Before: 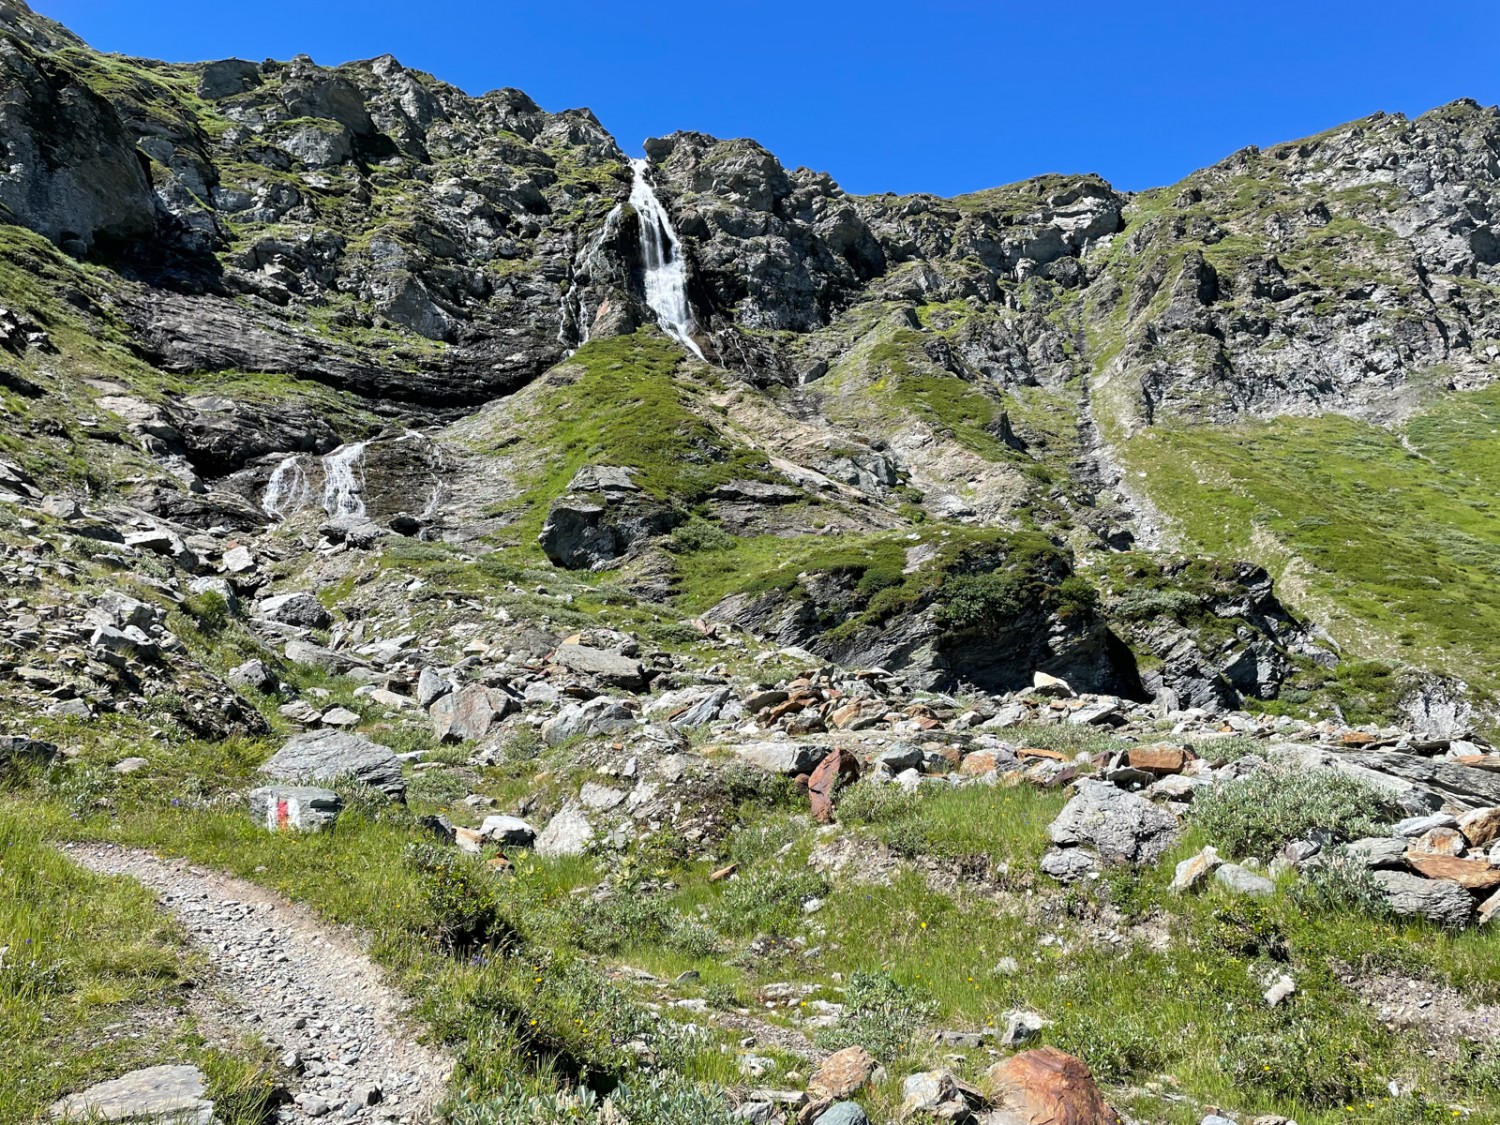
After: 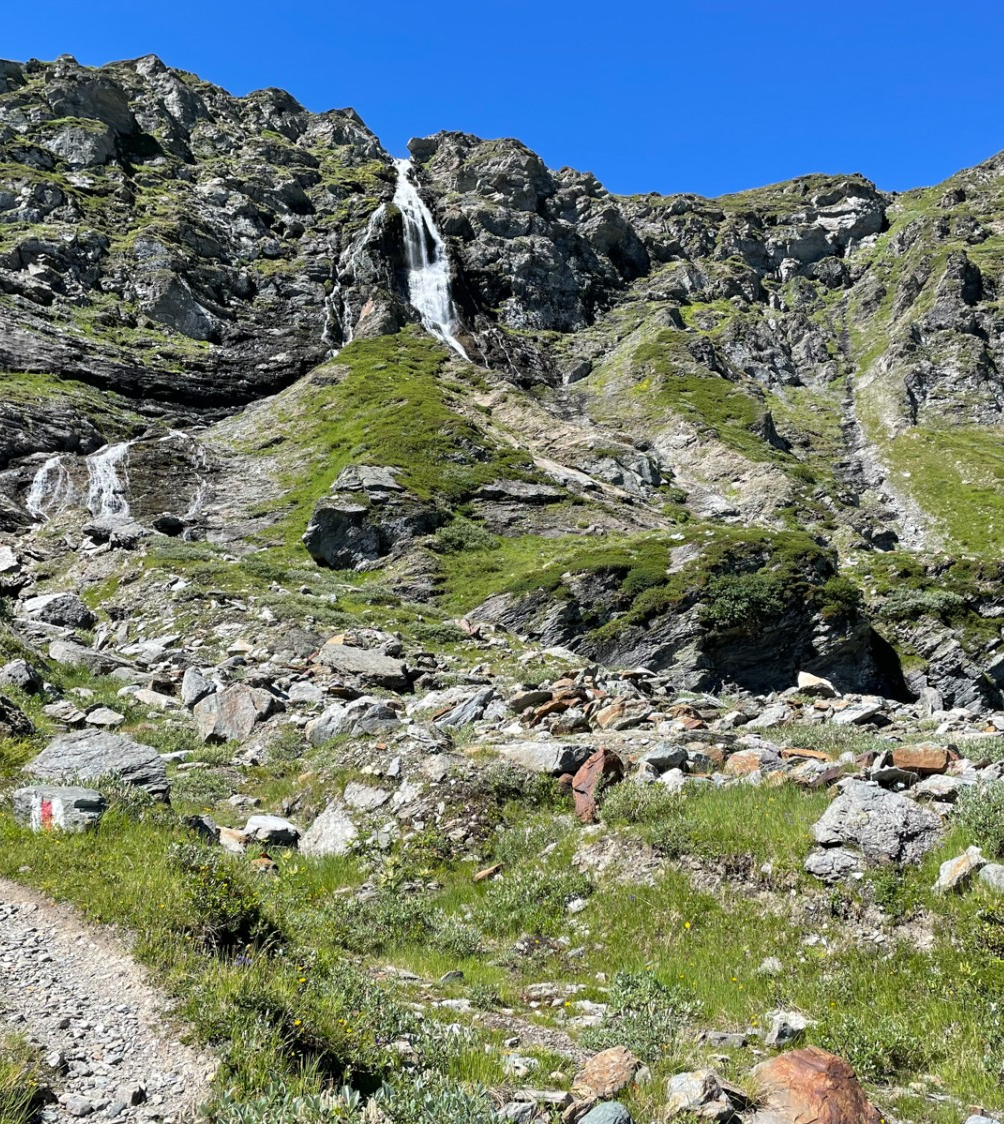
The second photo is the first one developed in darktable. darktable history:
crop and rotate: left 15.866%, right 17.152%
